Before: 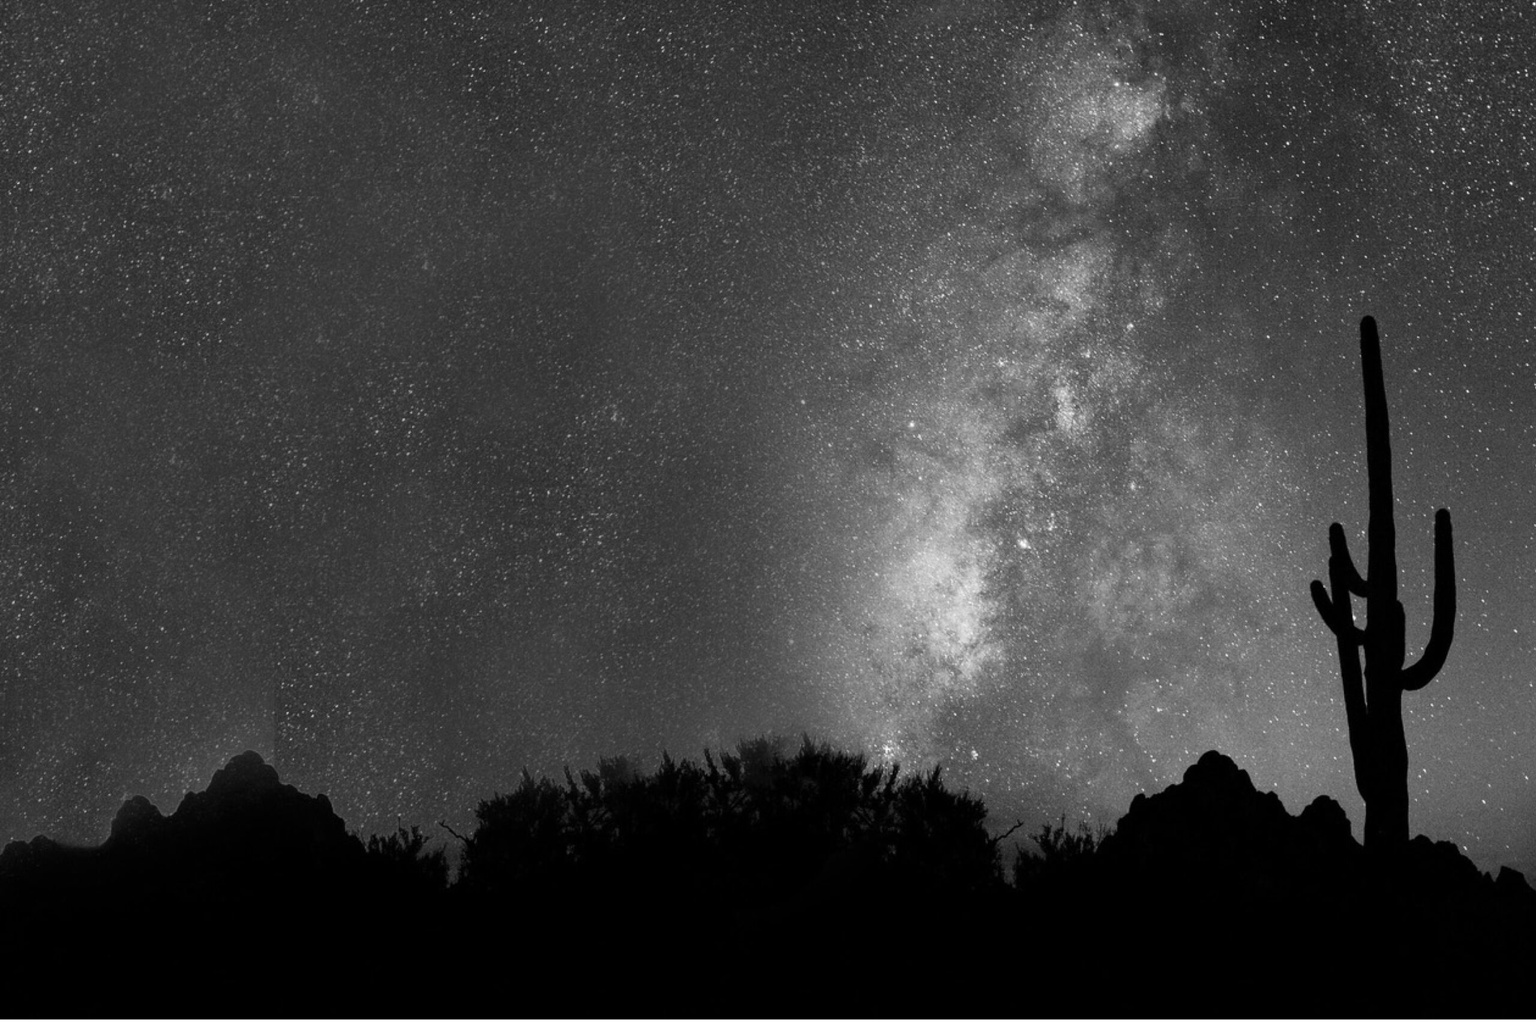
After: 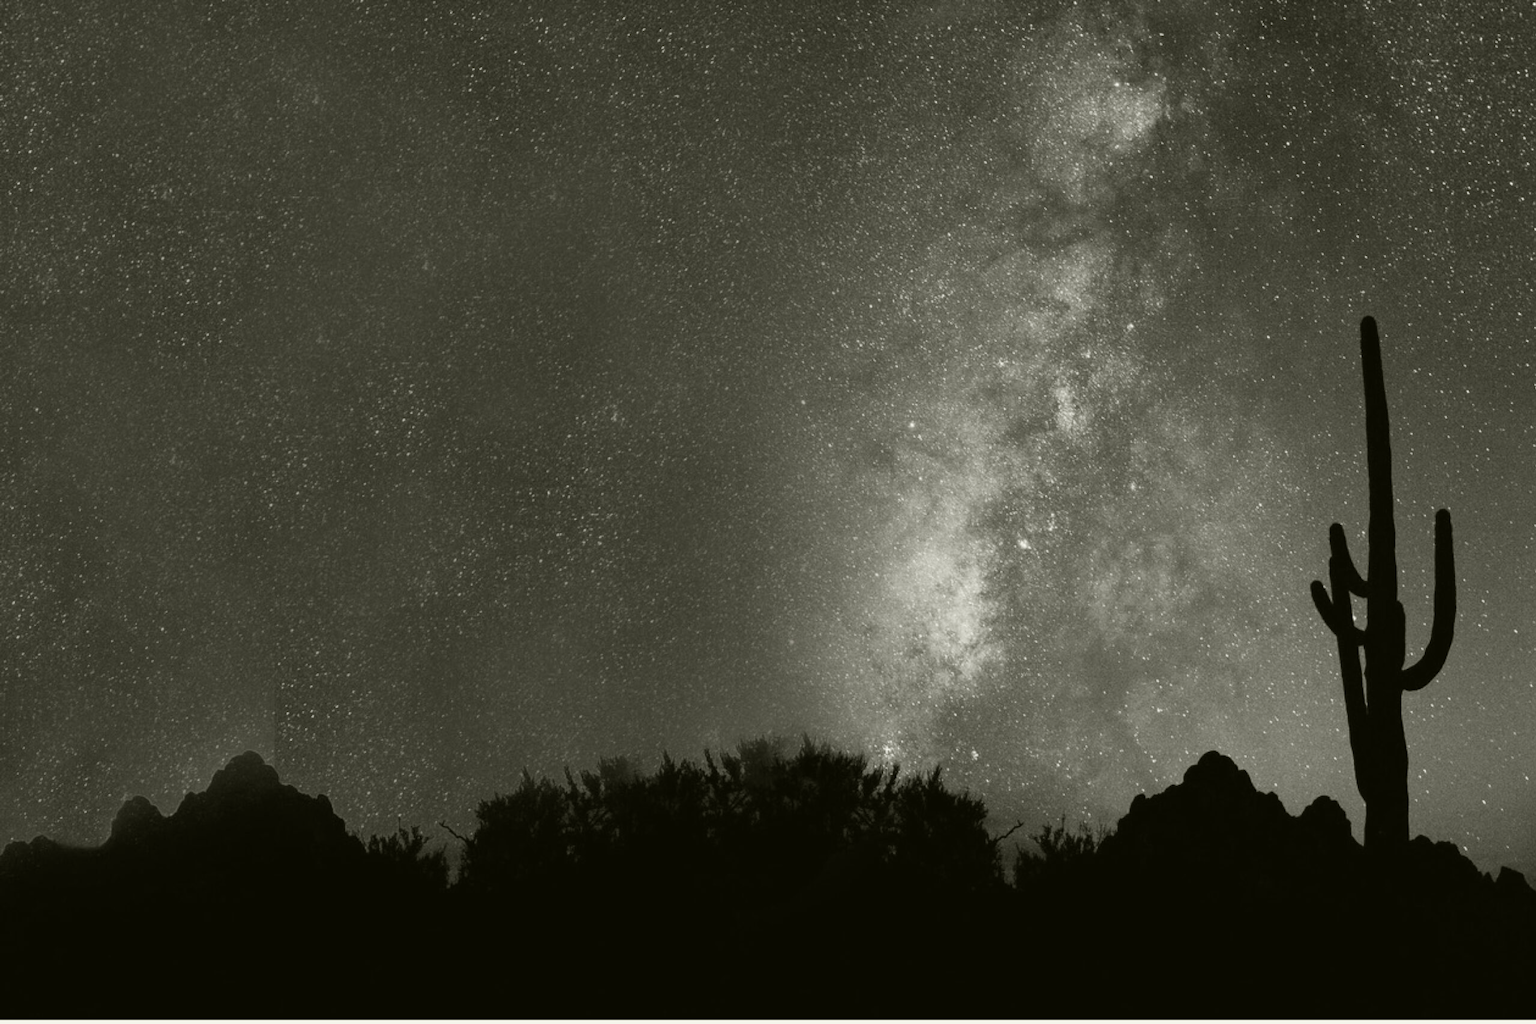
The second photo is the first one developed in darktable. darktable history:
color balance: mode lift, gamma, gain (sRGB), lift [1.04, 1, 1, 0.97], gamma [1.01, 1, 1, 0.97], gain [0.96, 1, 1, 0.97]
color balance rgb: perceptual saturation grading › global saturation 20%, global vibrance 20%
